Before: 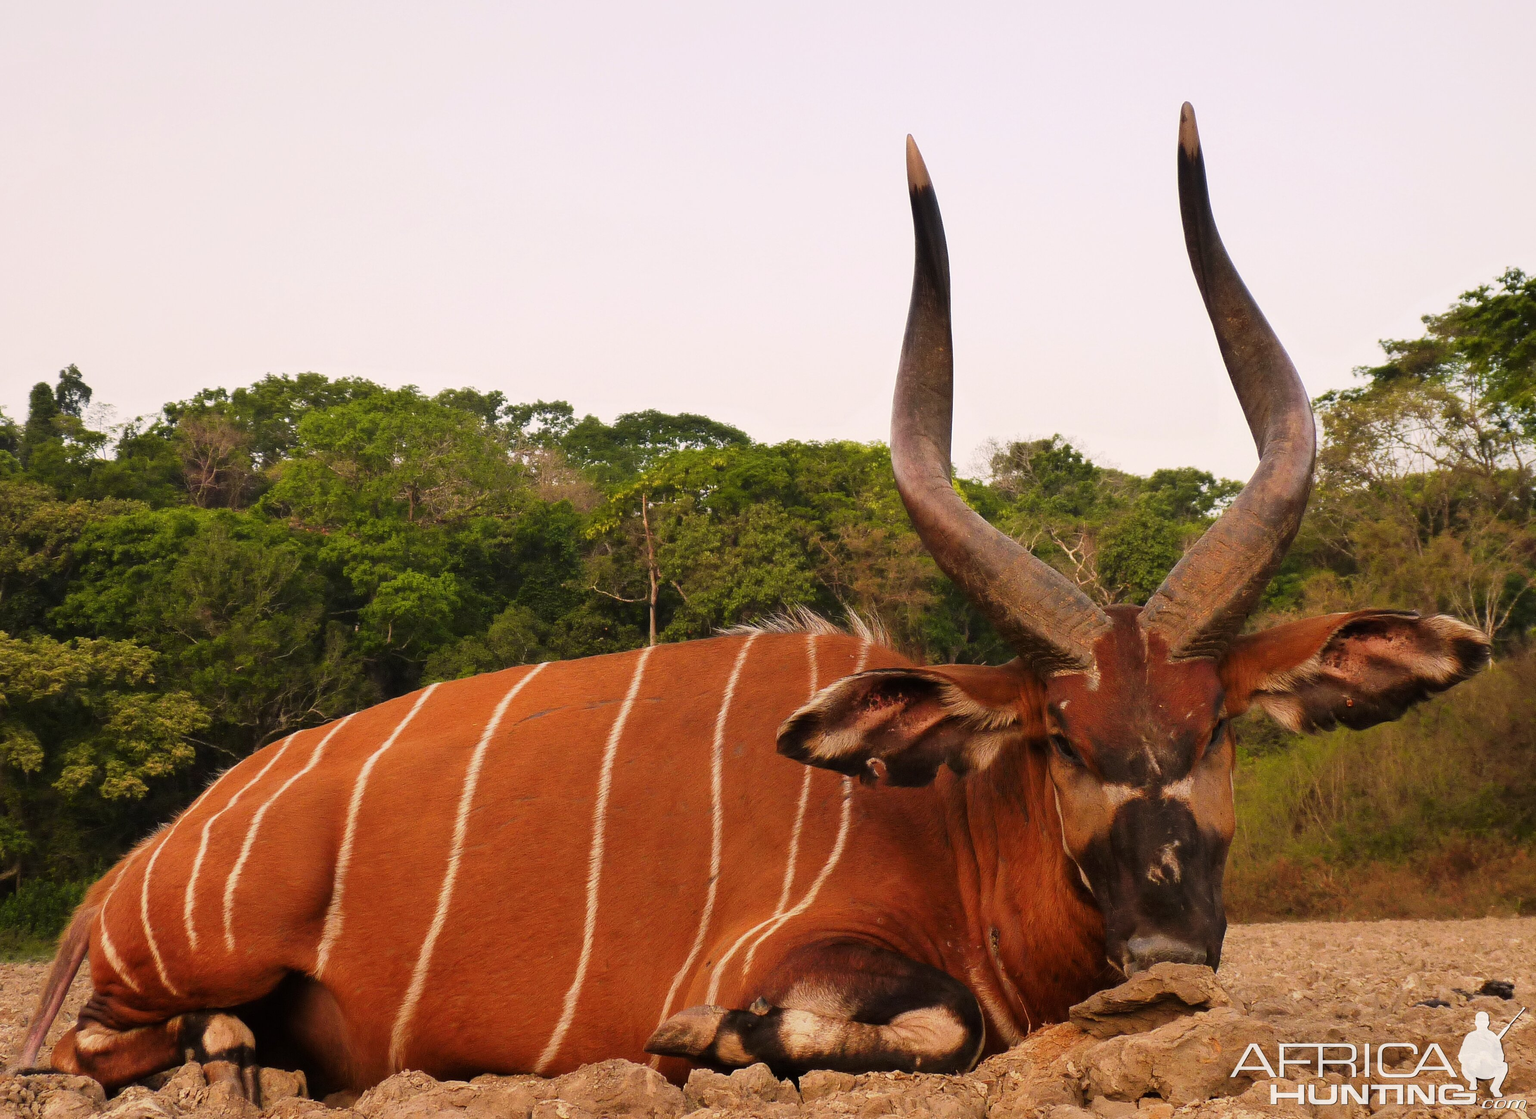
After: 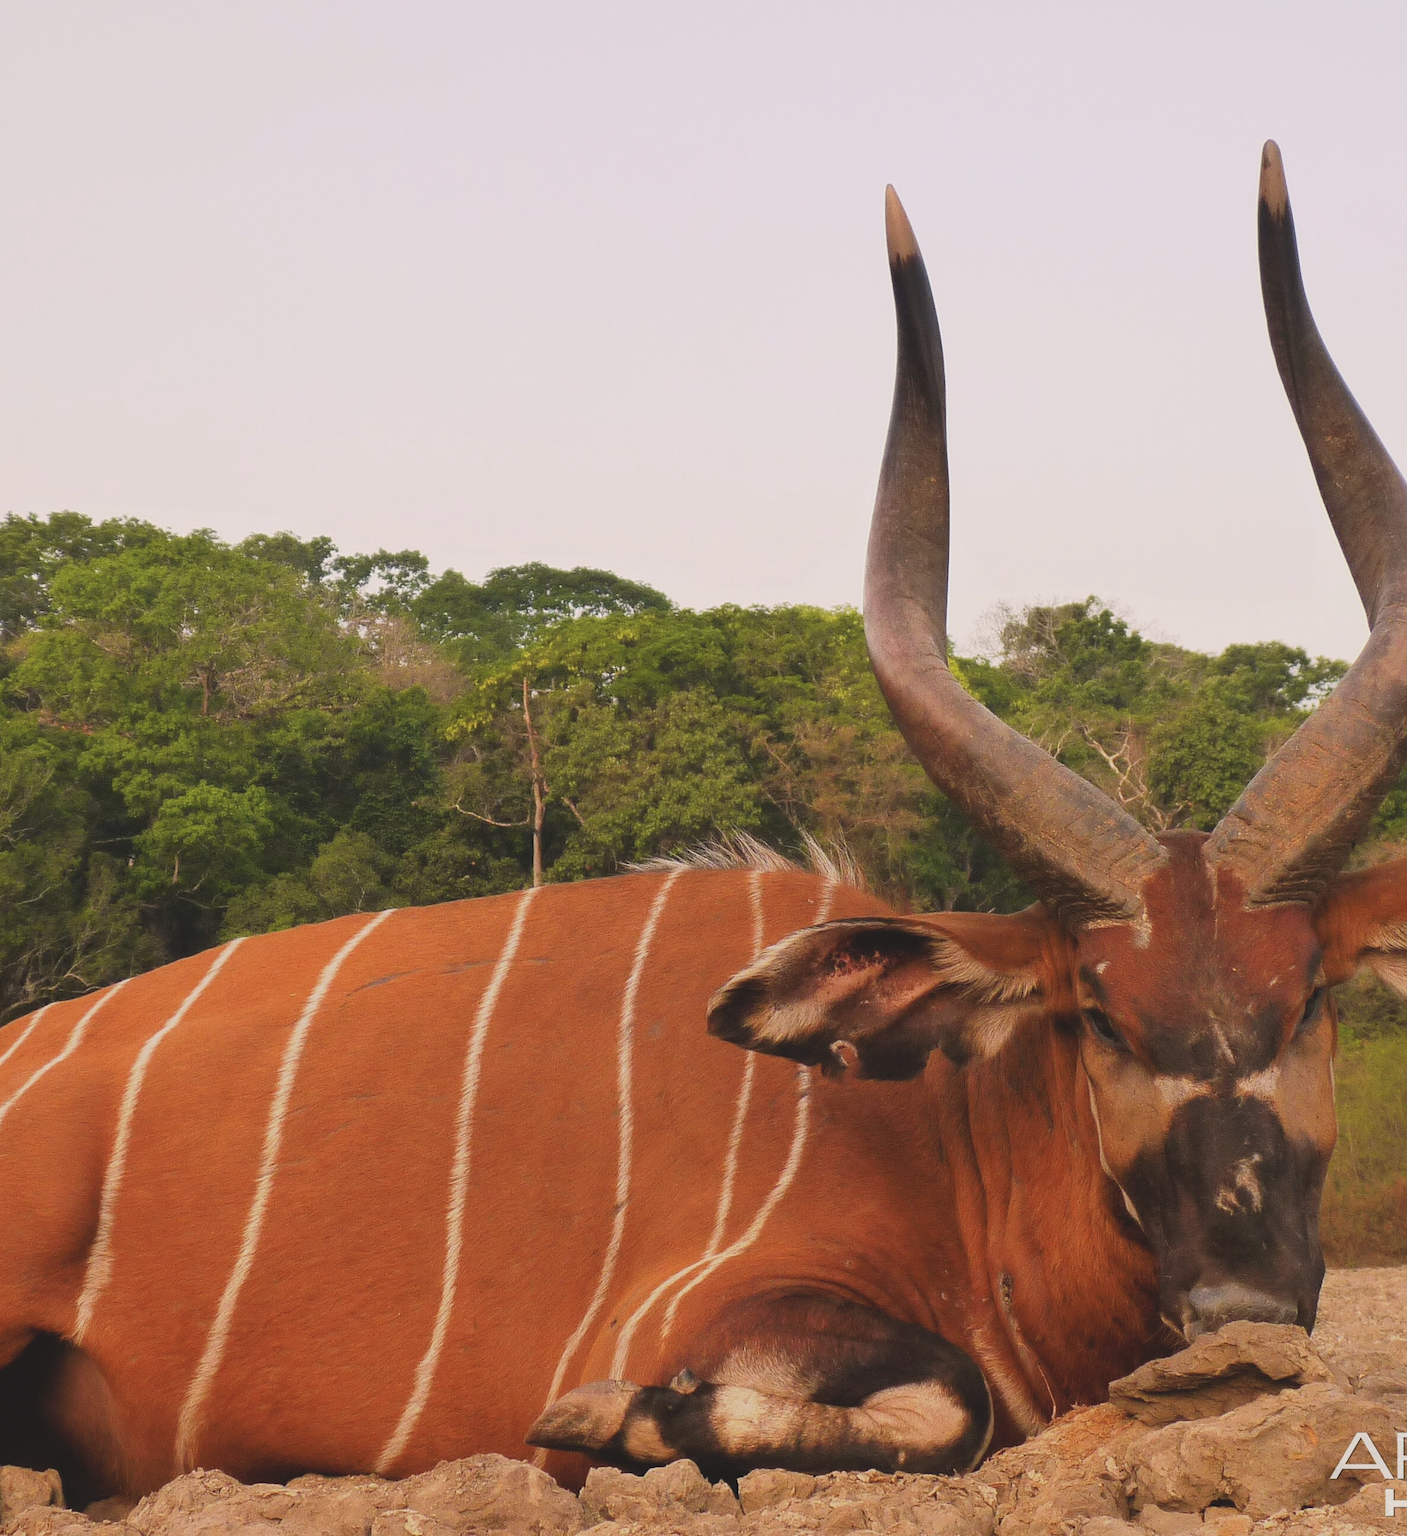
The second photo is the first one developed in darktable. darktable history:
crop: left 17.024%, right 16.225%
contrast brightness saturation: contrast -0.166, brightness 0.047, saturation -0.122
